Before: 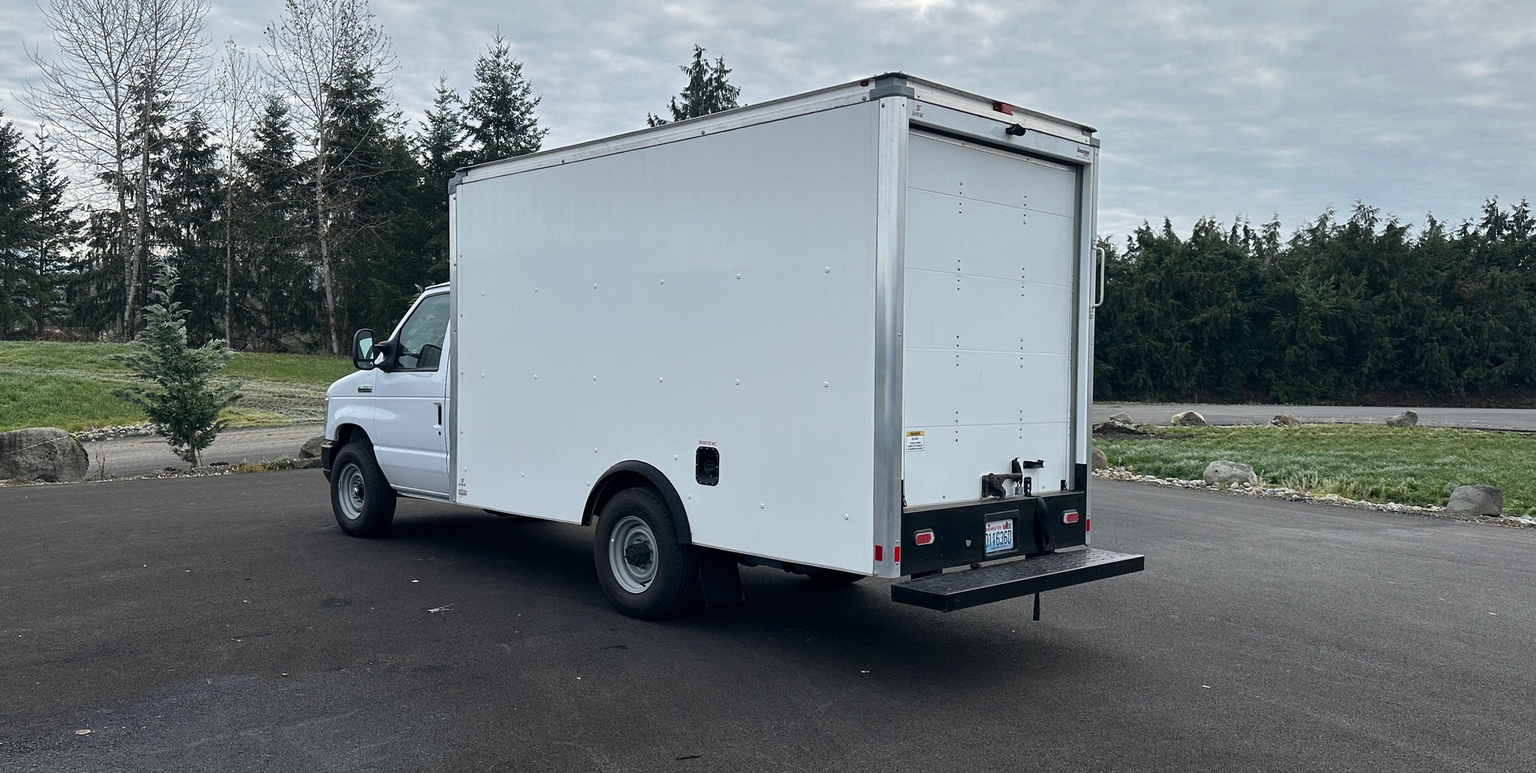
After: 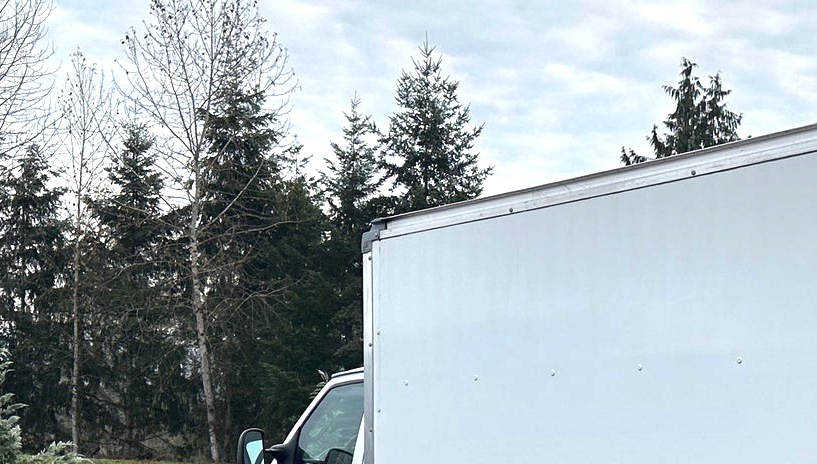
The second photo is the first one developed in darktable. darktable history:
crop and rotate: left 11.103%, top 0.069%, right 48.028%, bottom 53.797%
color balance rgb: power › chroma 0.284%, power › hue 22.66°, perceptual saturation grading › global saturation 3.078%, perceptual brilliance grading › global brilliance 18.162%
